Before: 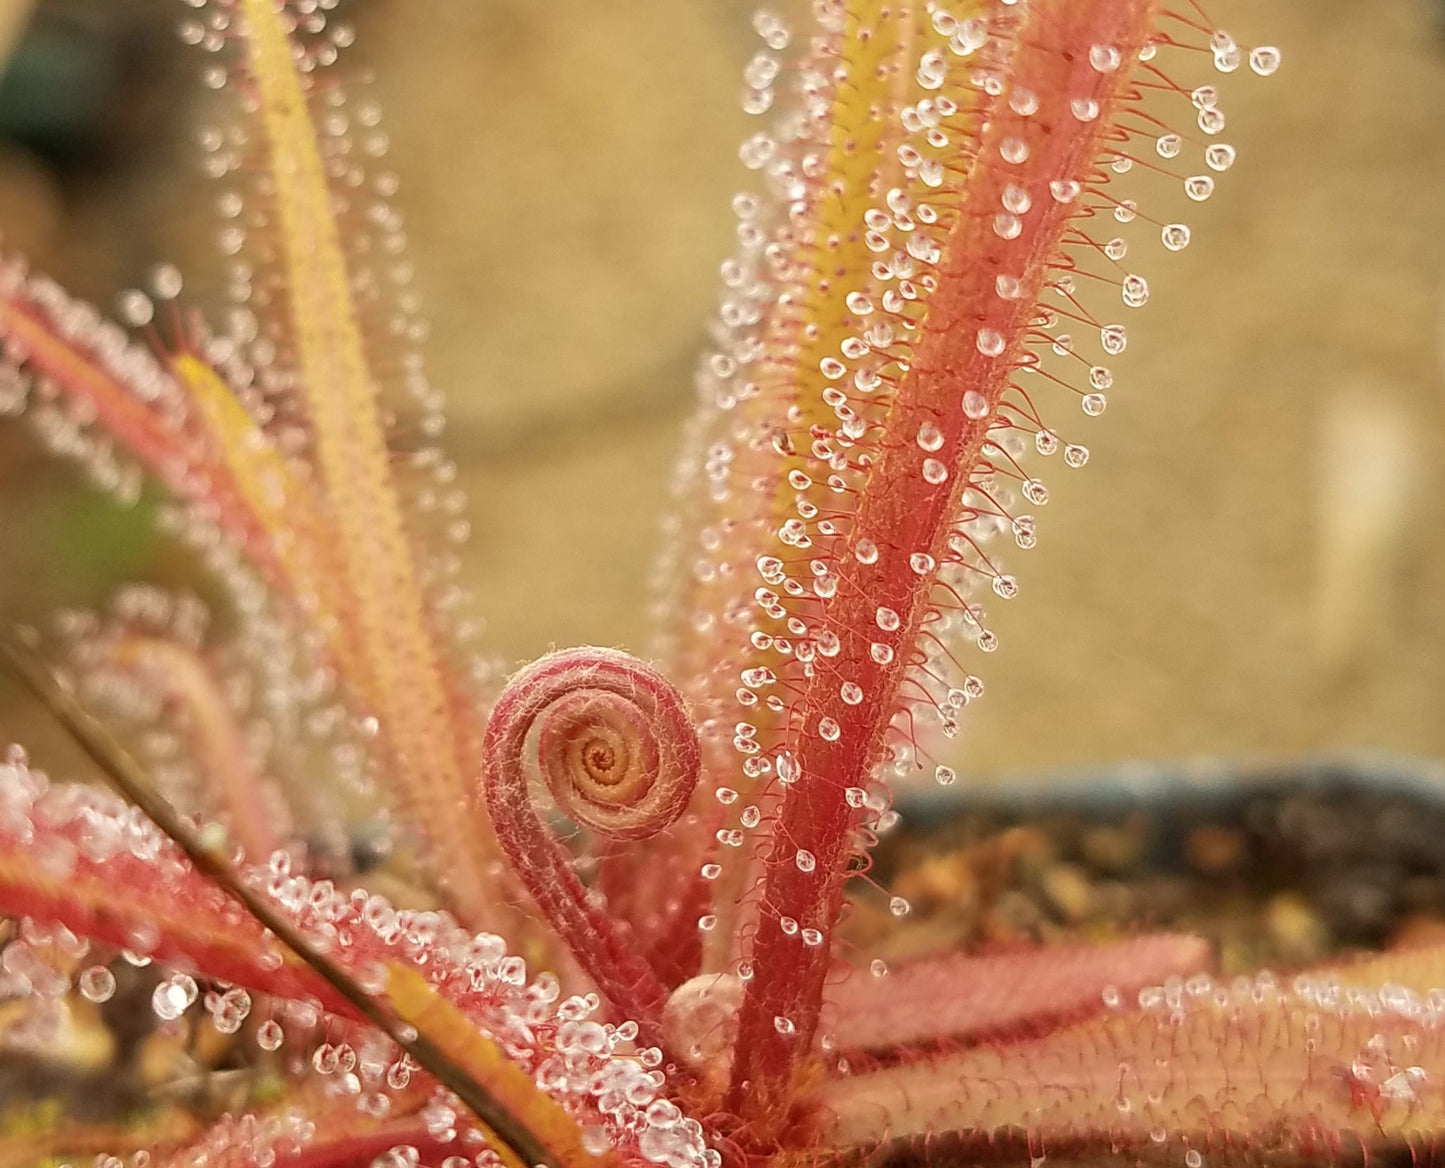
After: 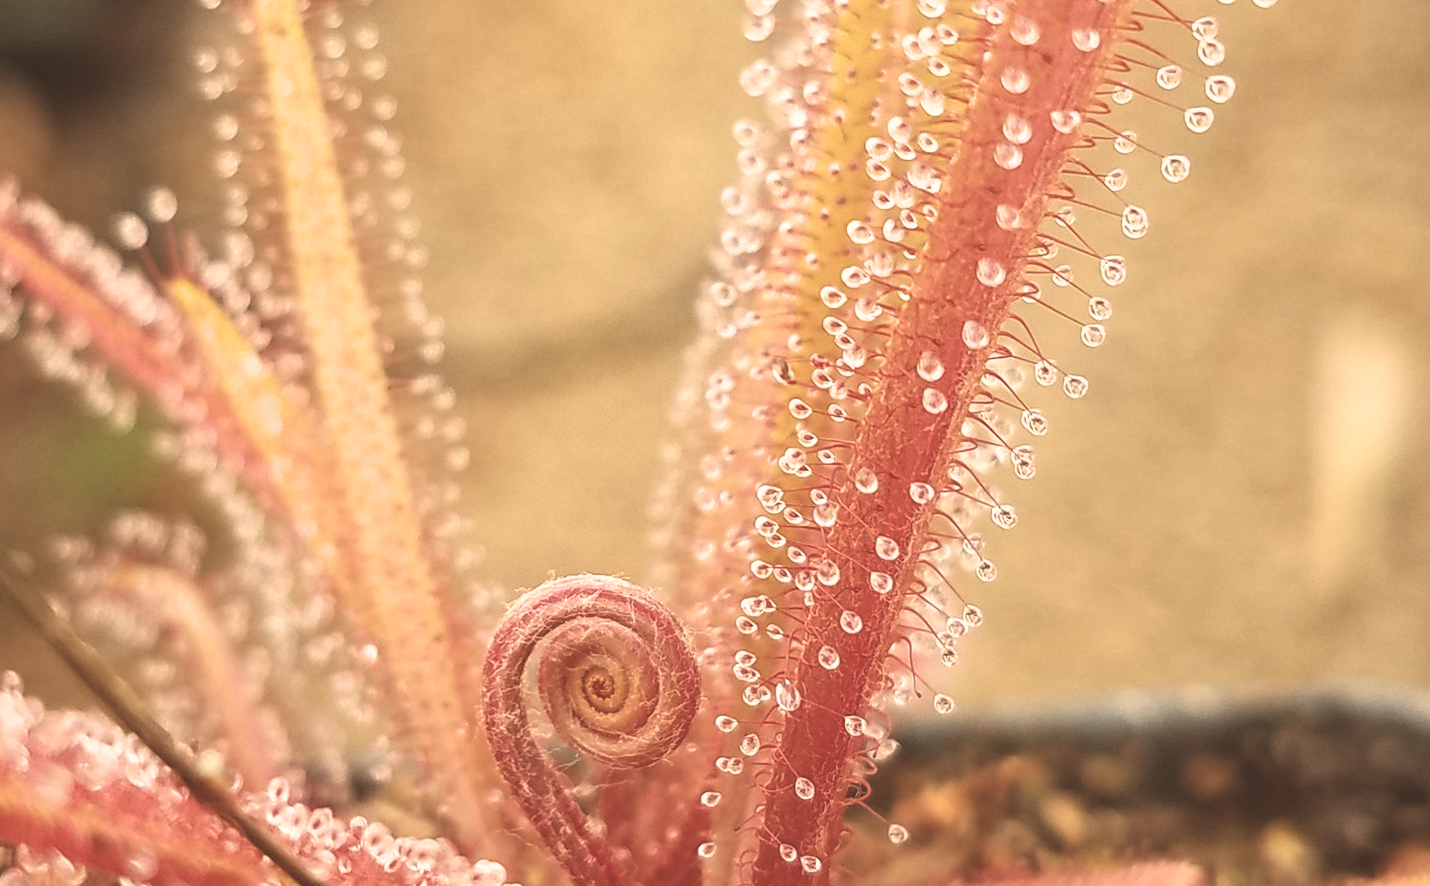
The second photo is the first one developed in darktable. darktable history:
filmic rgb: white relative exposure 2.34 EV, hardness 6.59
color correction: highlights a* 6.27, highlights b* 8.19, shadows a* 5.94, shadows b* 7.23, saturation 0.9
exposure: black level correction -0.041, exposure 0.064 EV, compensate highlight preservation false
rotate and perspective: rotation 0.174°, lens shift (vertical) 0.013, lens shift (horizontal) 0.019, shear 0.001, automatic cropping original format, crop left 0.007, crop right 0.991, crop top 0.016, crop bottom 0.997
crop: top 5.667%, bottom 17.637%
